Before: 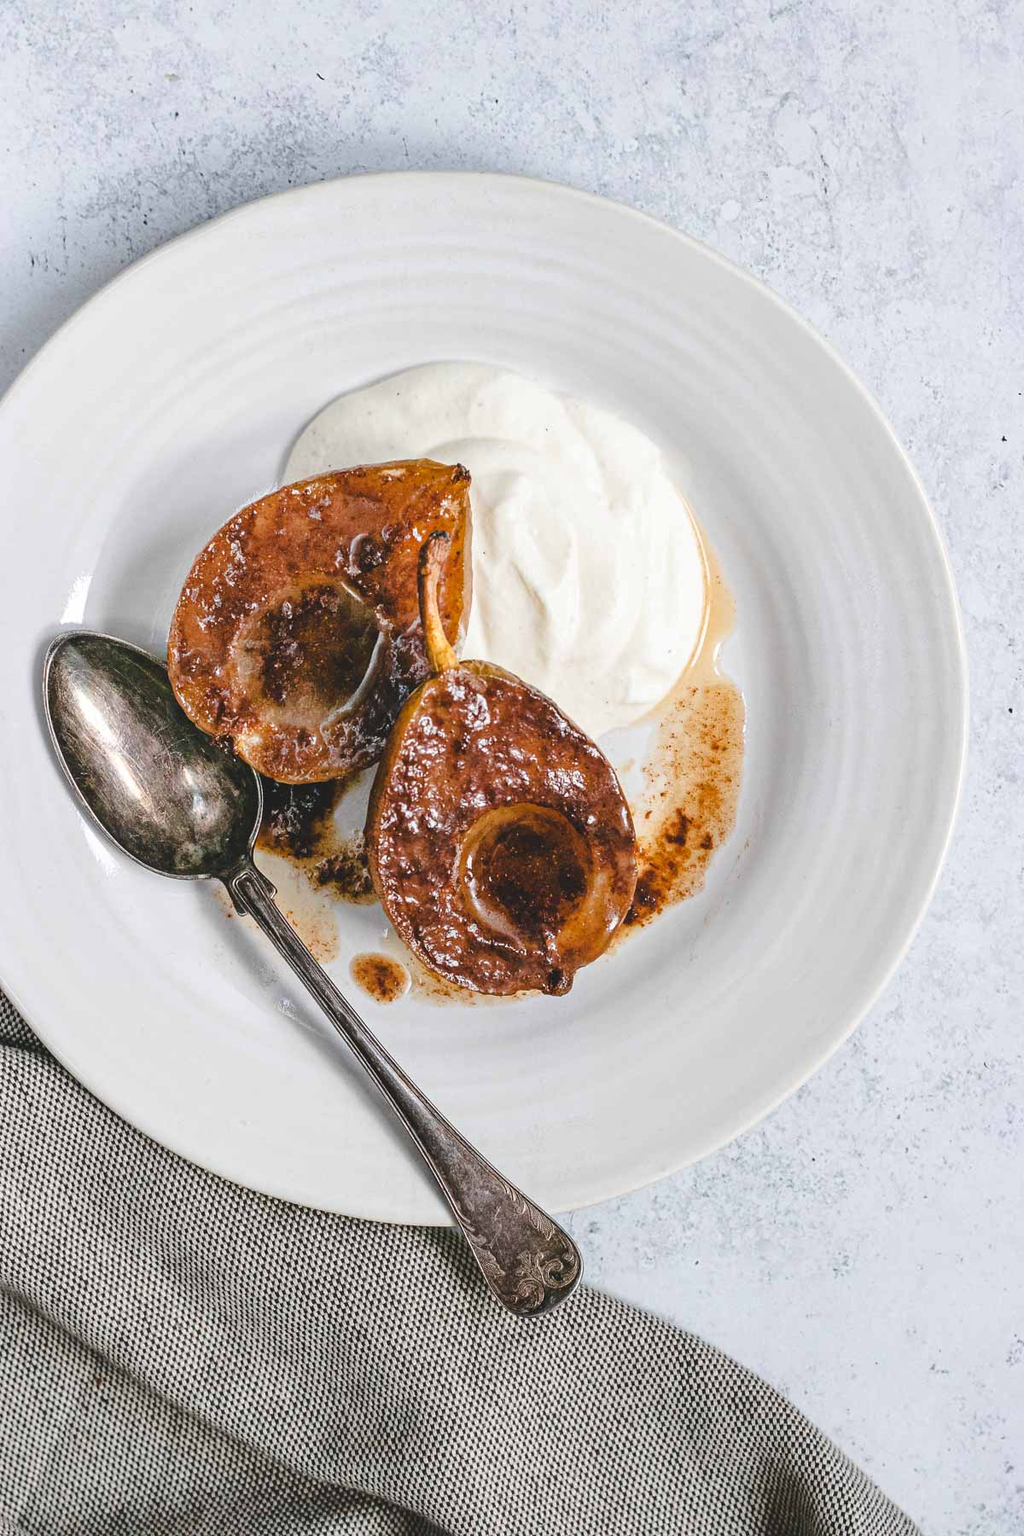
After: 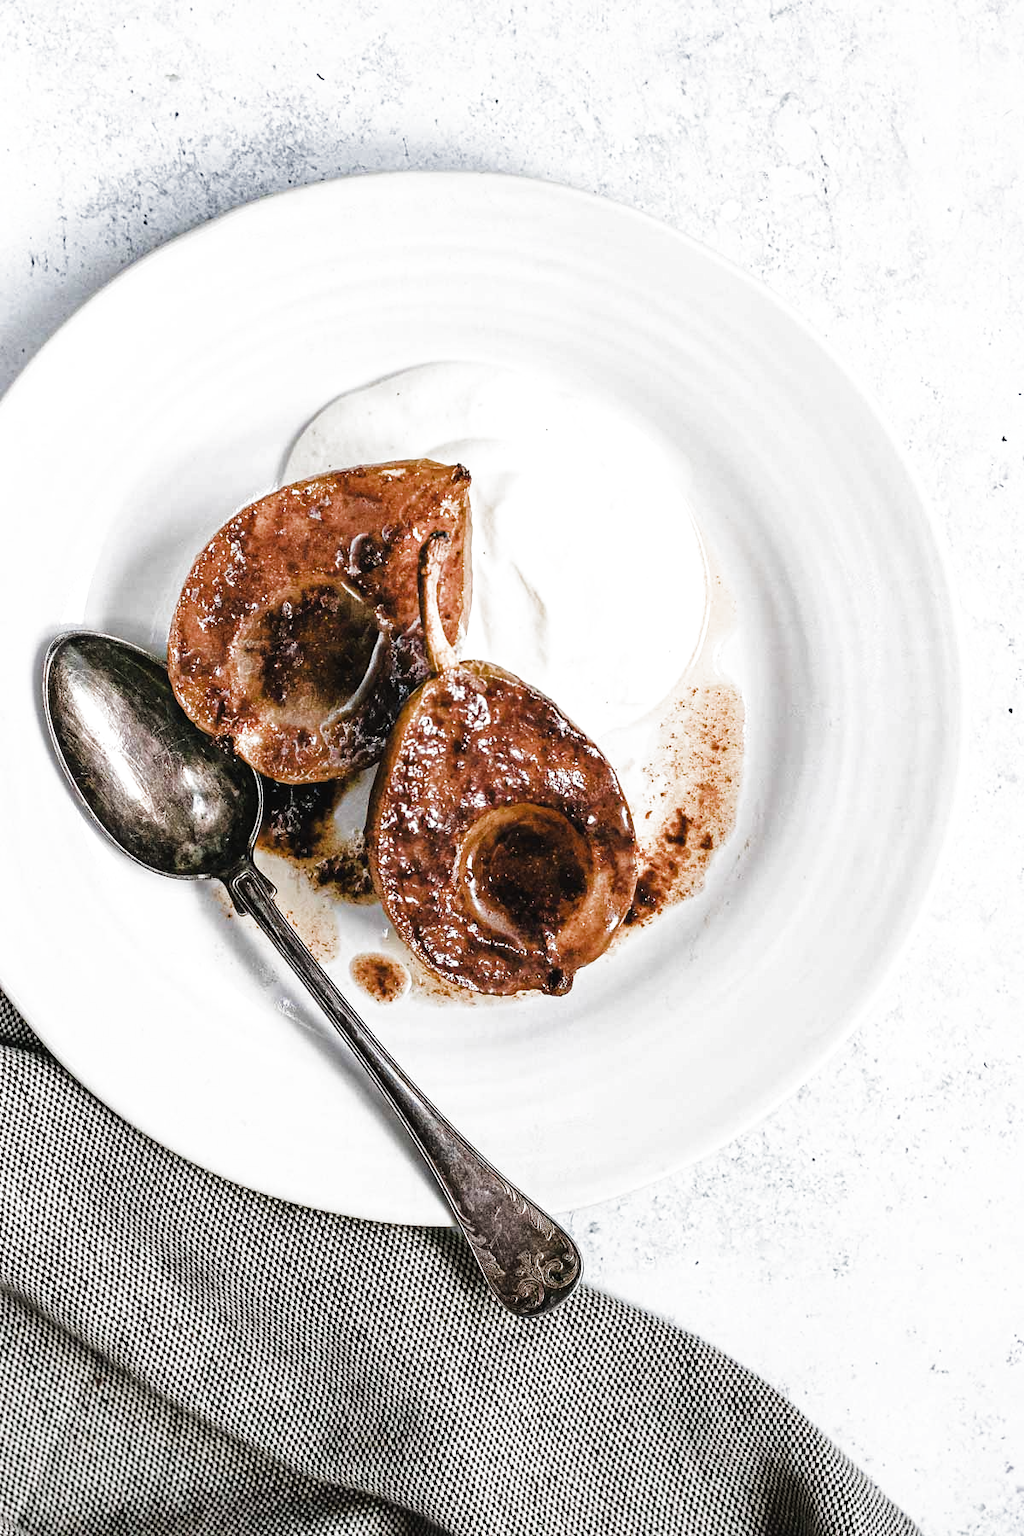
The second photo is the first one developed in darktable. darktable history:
filmic rgb: black relative exposure -7.98 EV, white relative exposure 2.19 EV, hardness 6.91, color science v4 (2020)
contrast brightness saturation: contrast 0.044, saturation 0.069
